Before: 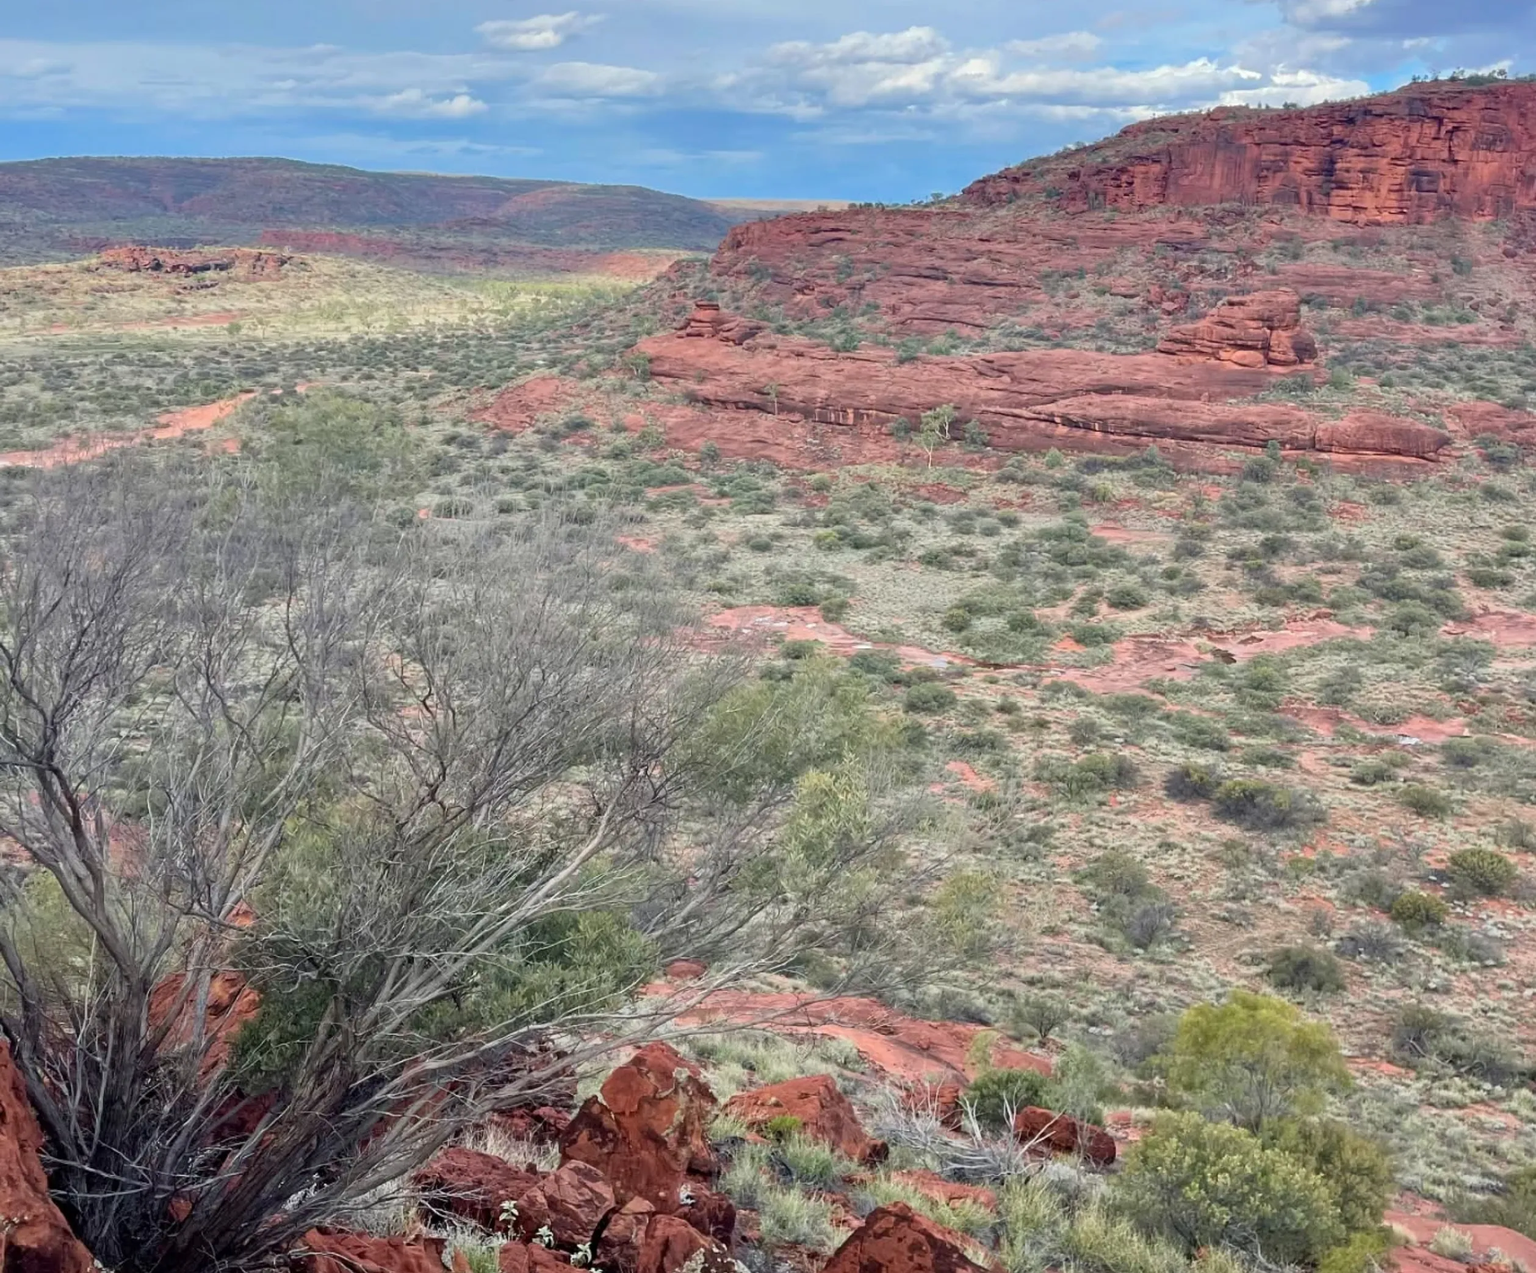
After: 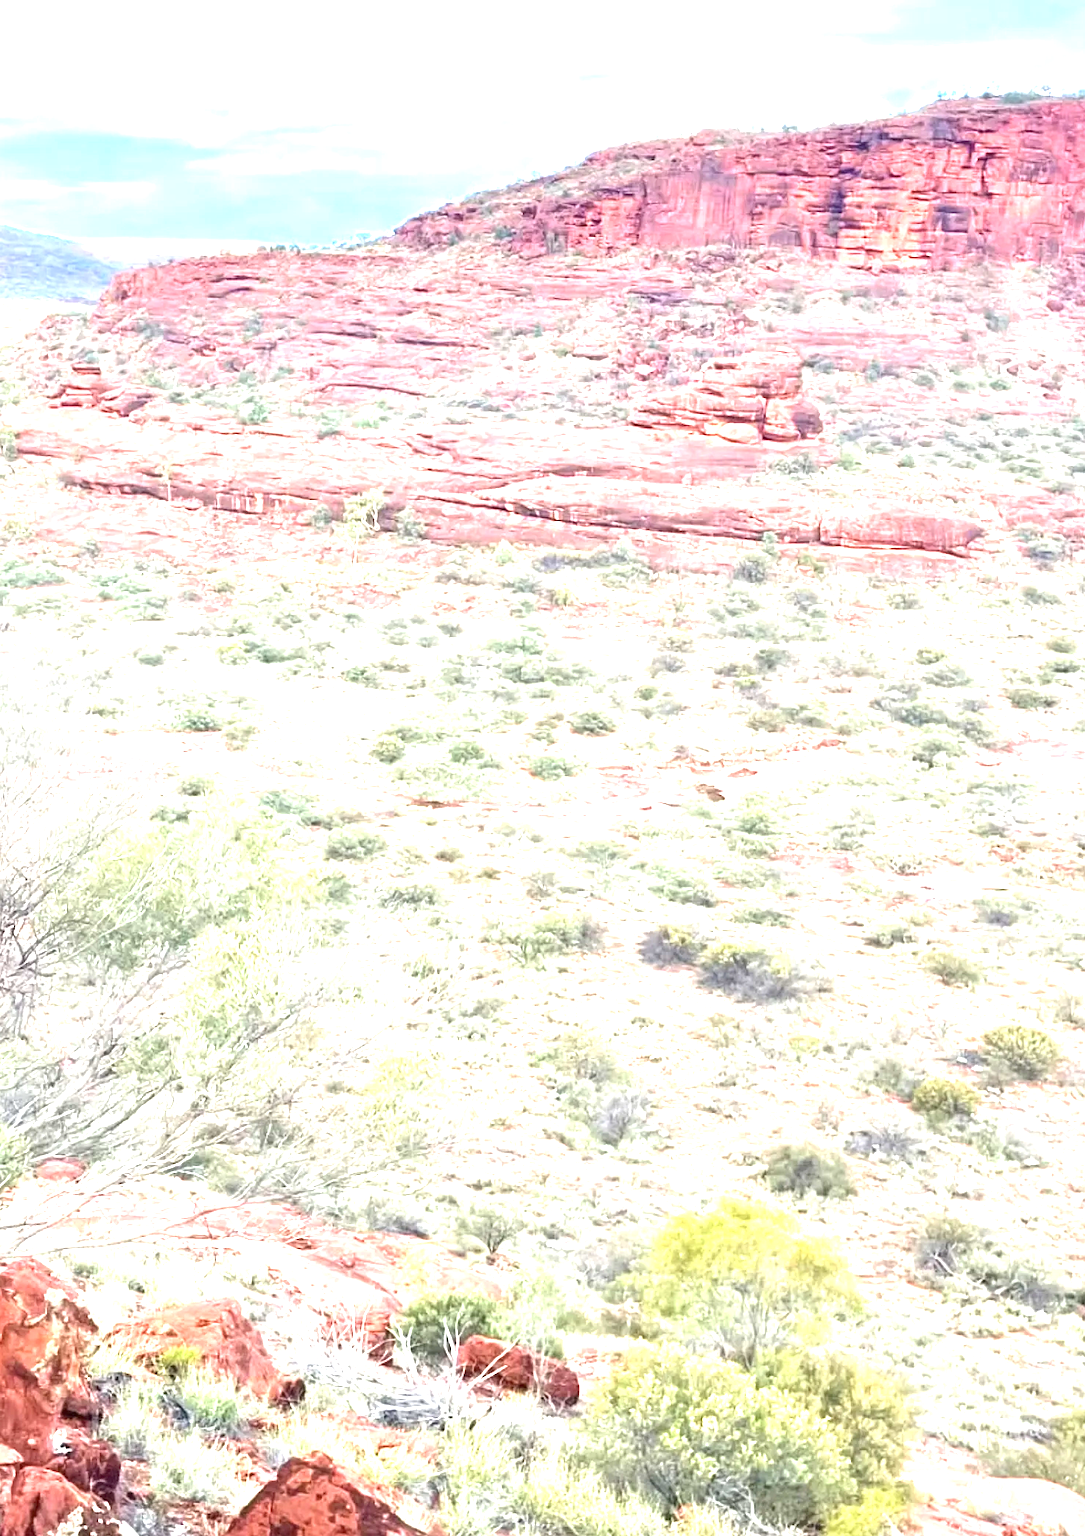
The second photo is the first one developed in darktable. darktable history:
exposure: black level correction 0, exposure 2.138 EV, compensate exposure bias true, compensate highlight preservation false
crop: left 41.402%
